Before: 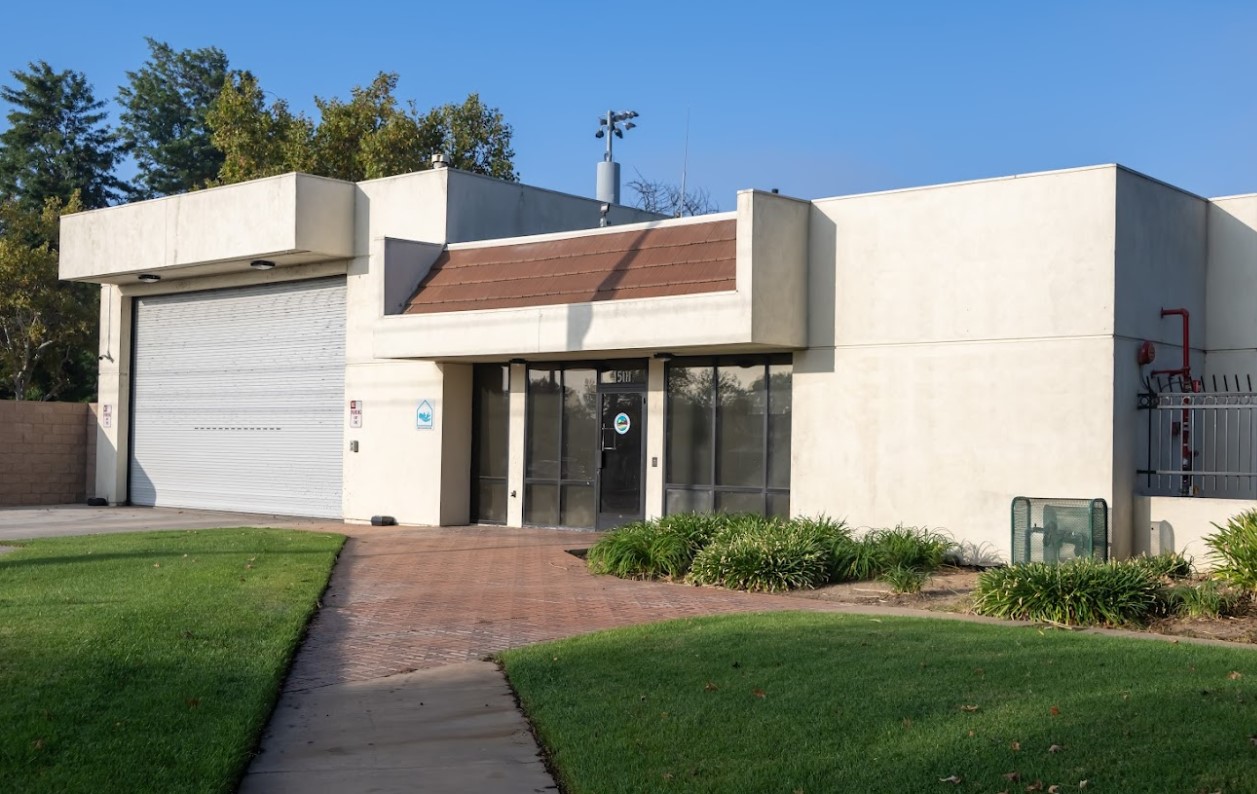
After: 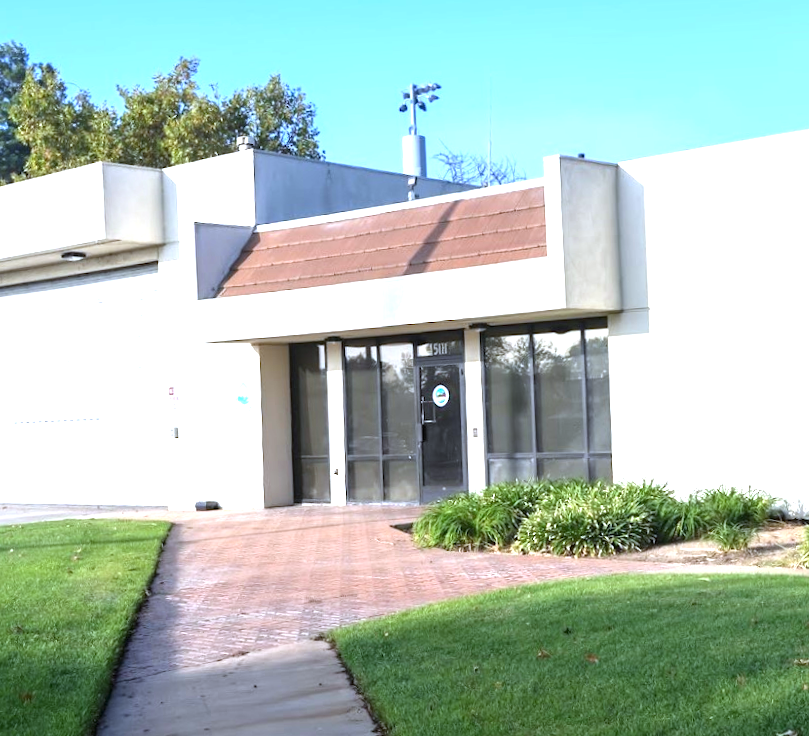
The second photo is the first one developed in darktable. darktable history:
crop and rotate: left 13.342%, right 19.991%
rotate and perspective: rotation -3°, crop left 0.031, crop right 0.968, crop top 0.07, crop bottom 0.93
white balance: red 0.926, green 1.003, blue 1.133
exposure: black level correction 0, exposure 1.5 EV, compensate exposure bias true, compensate highlight preservation false
